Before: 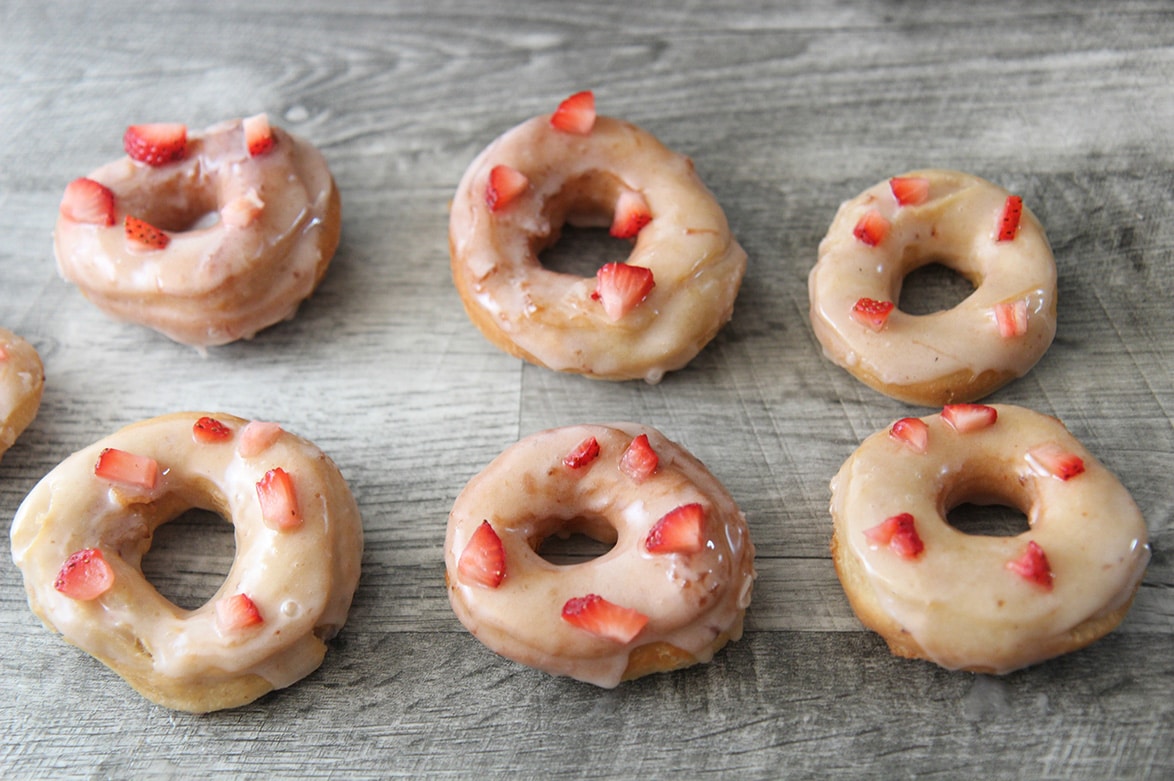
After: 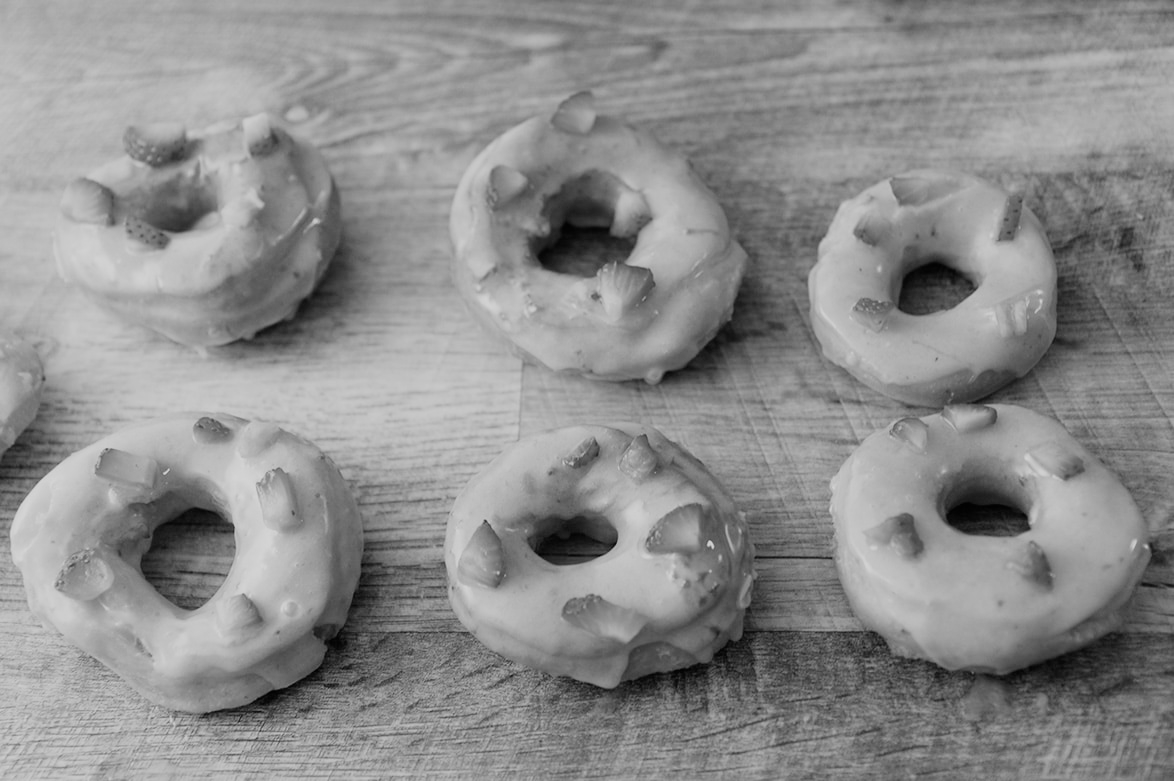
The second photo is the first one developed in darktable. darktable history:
filmic rgb: black relative exposure -7.65 EV, white relative exposure 4.56 EV, hardness 3.61
contrast brightness saturation: saturation -0.05
monochrome: a -3.63, b -0.465
